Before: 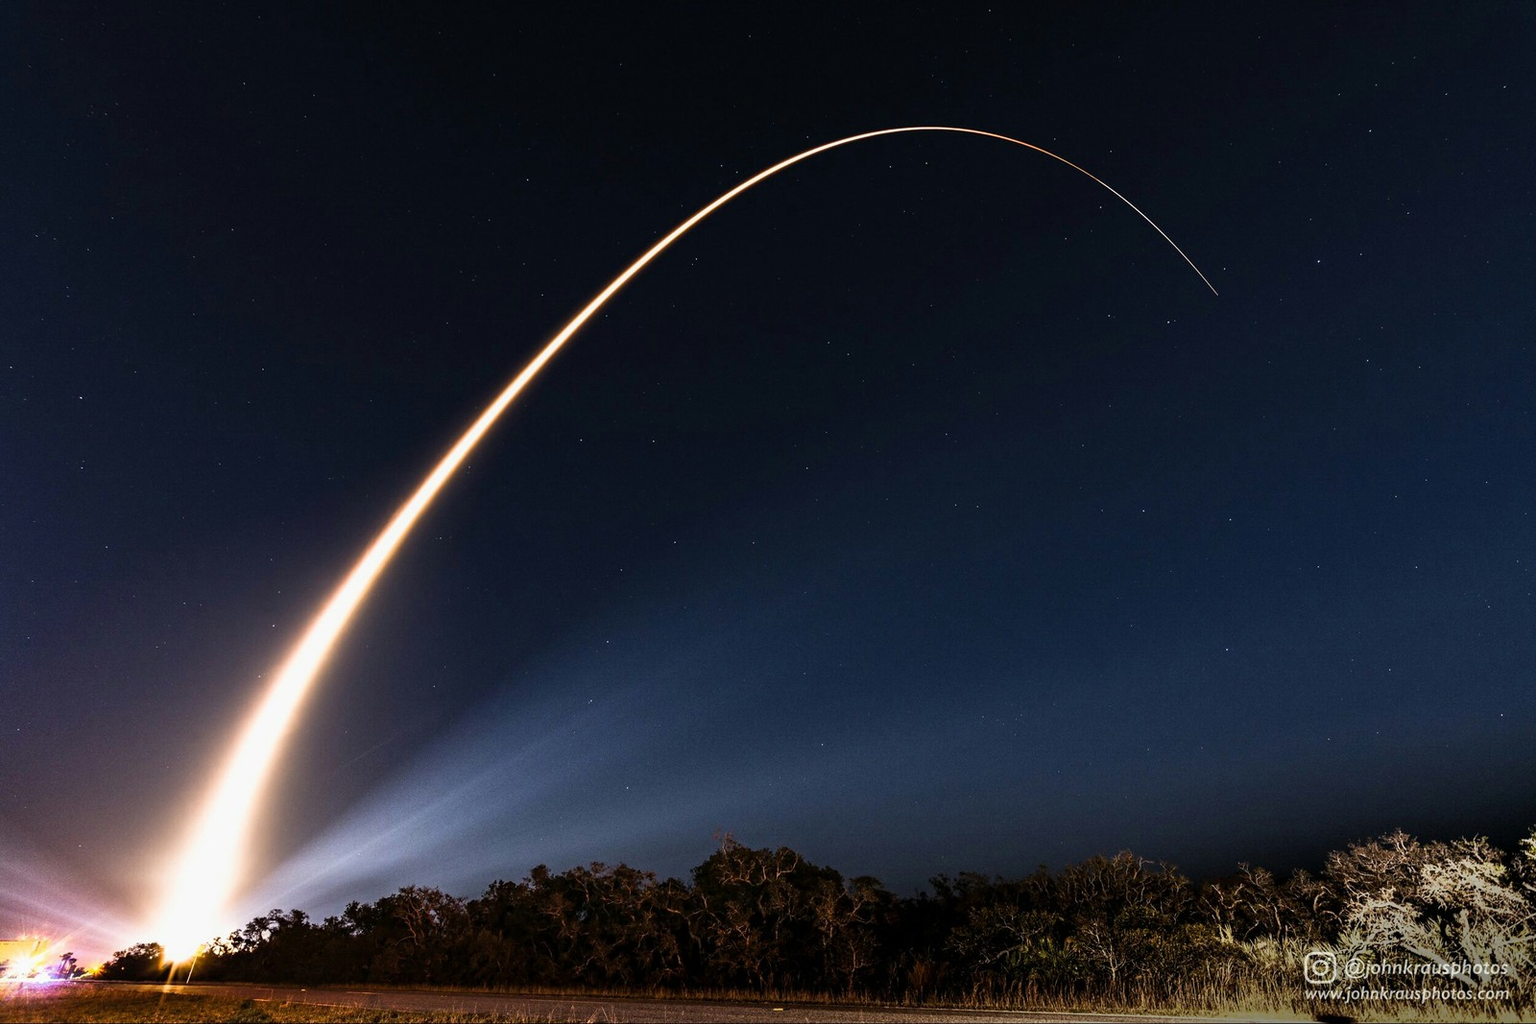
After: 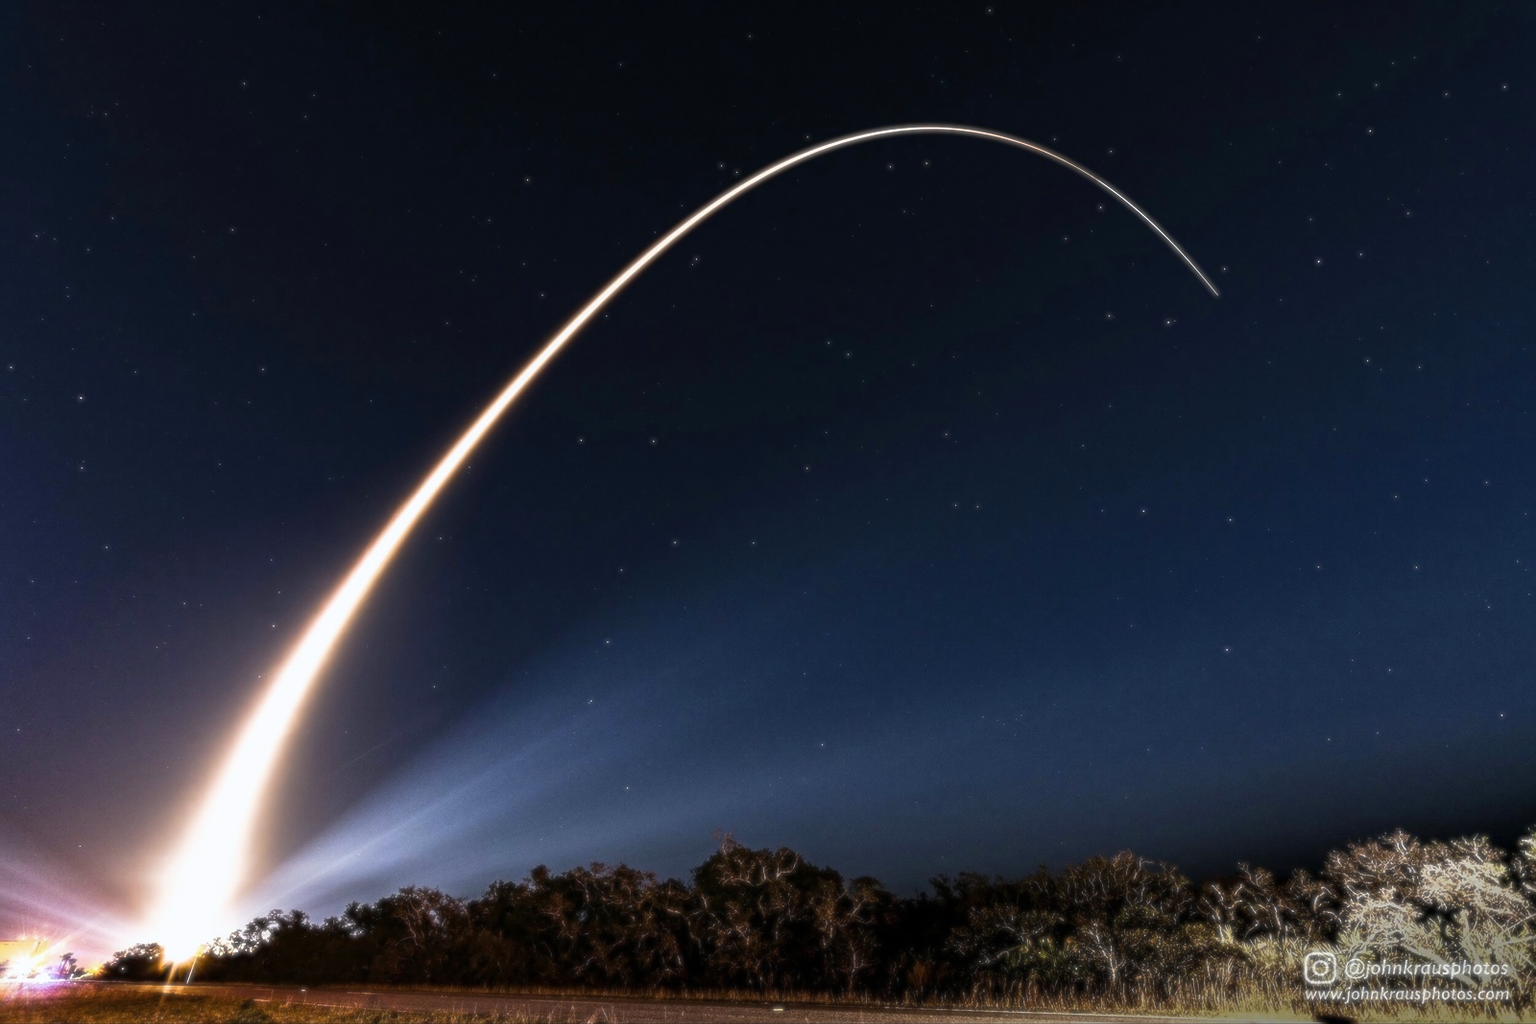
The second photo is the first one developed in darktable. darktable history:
sharpen: on, module defaults
color balance rgb: linear chroma grading › global chroma -0.67%
white balance: red 0.98, blue 1.034
soften: size 8.67%, mix 49%
